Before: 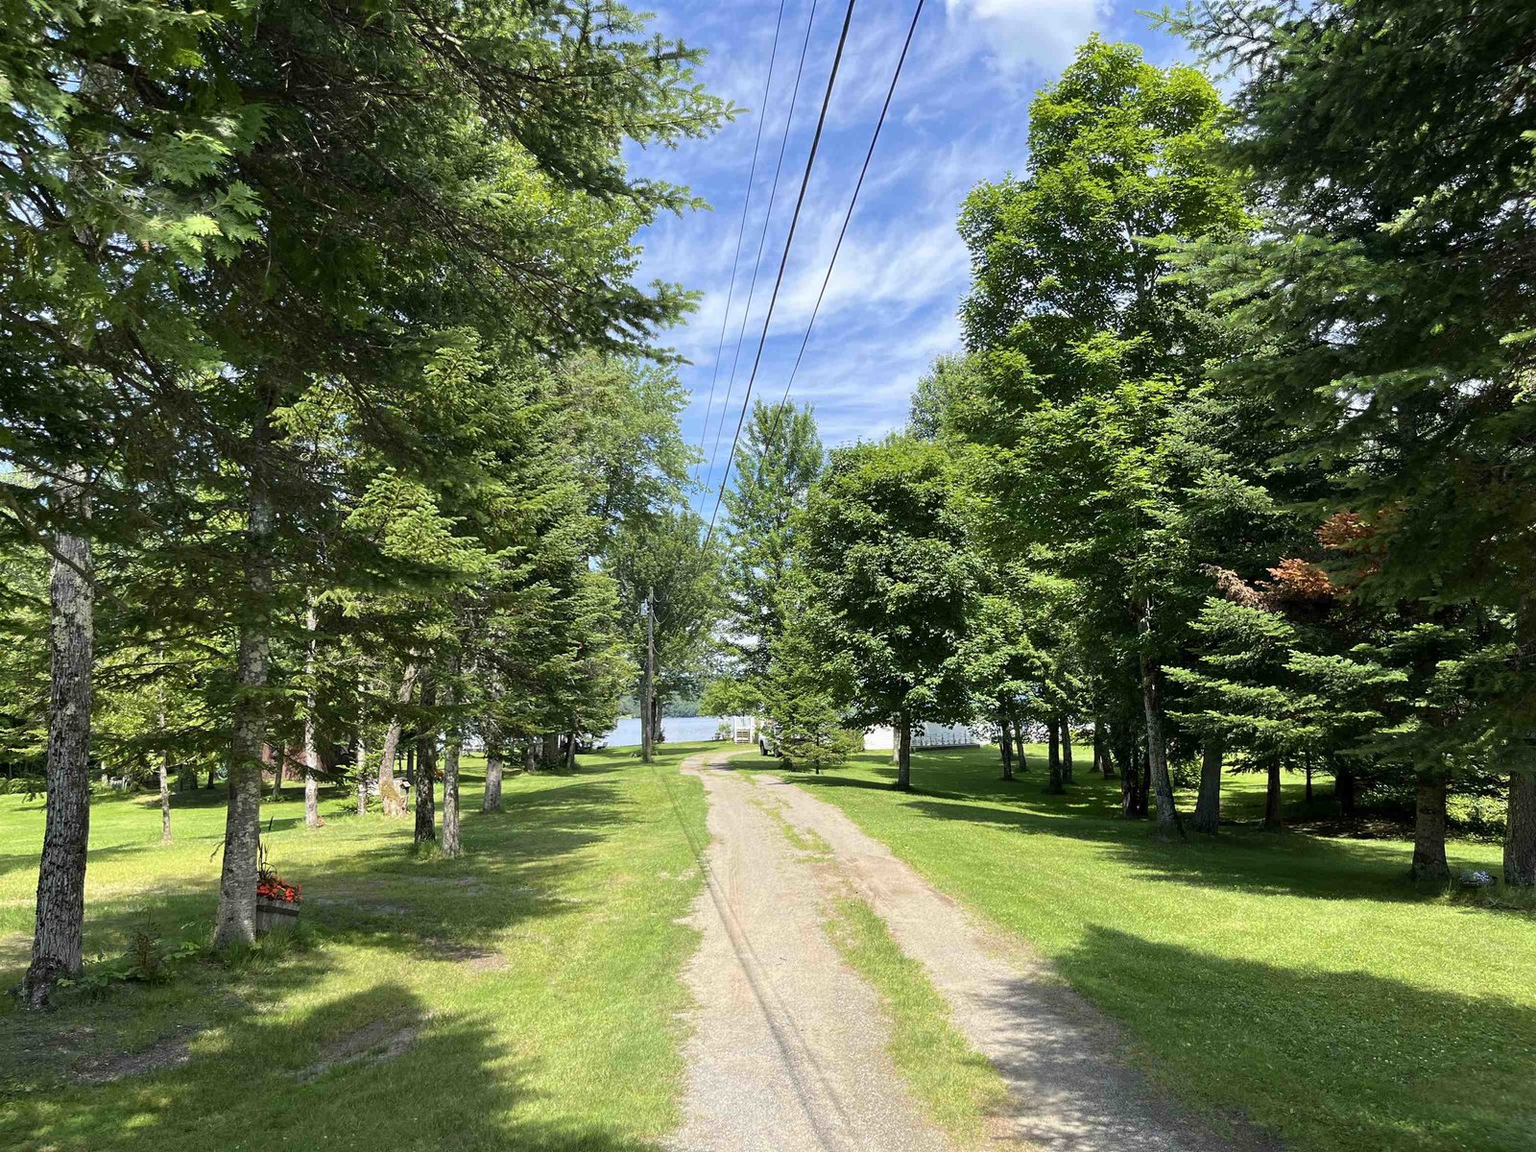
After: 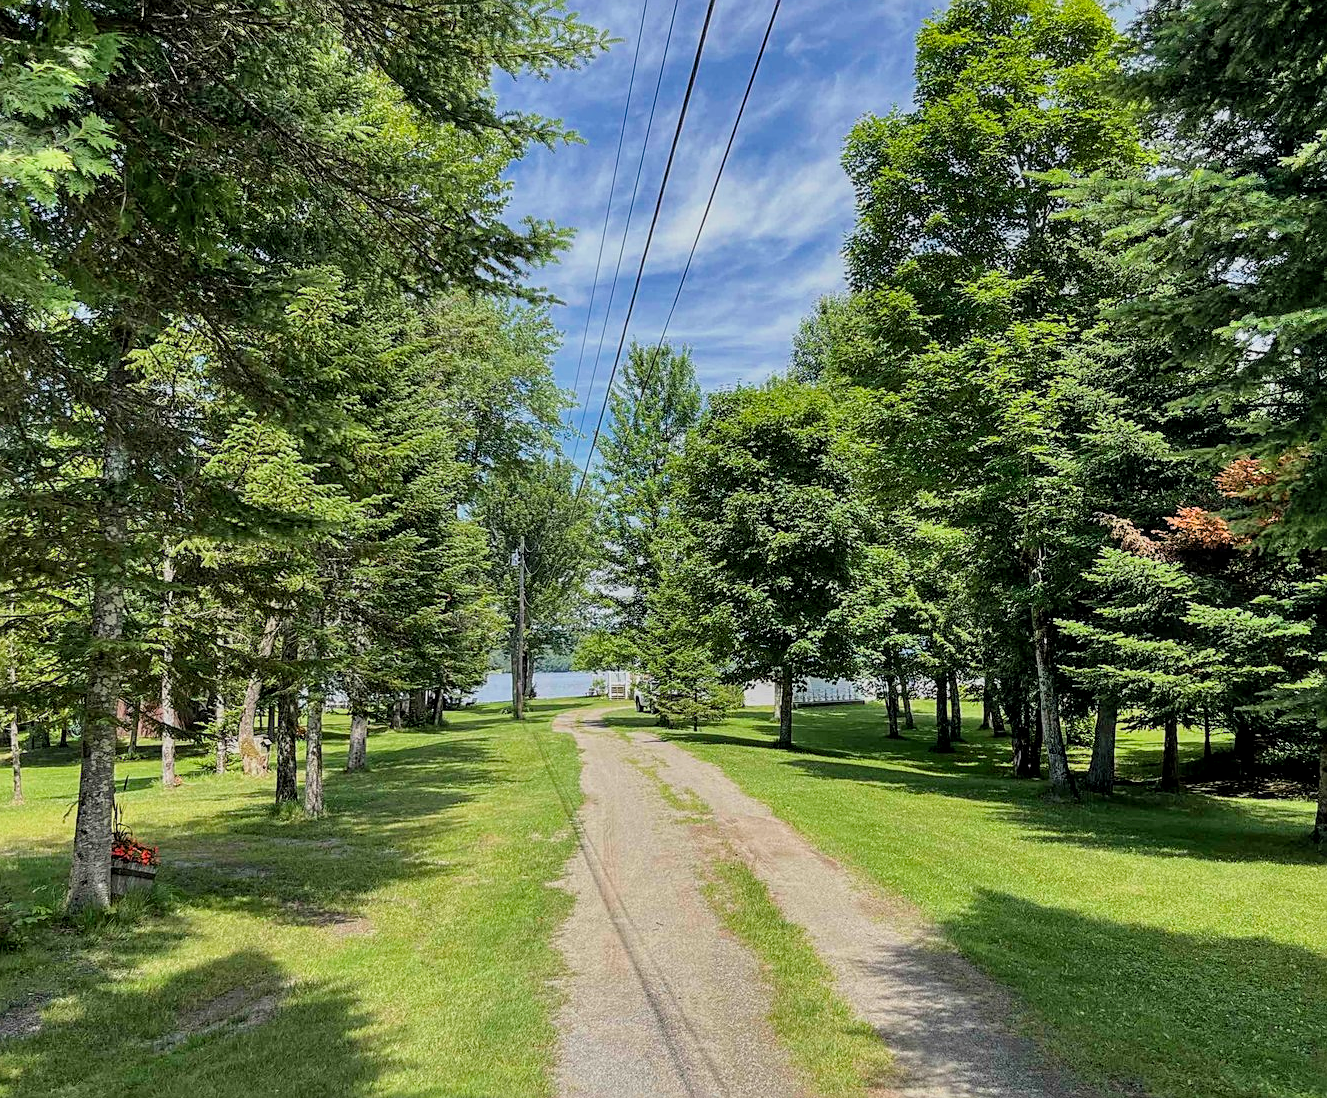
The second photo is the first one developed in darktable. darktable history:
sharpen: on, module defaults
shadows and highlights: shadows 60.61, soften with gaussian
crop: left 9.806%, top 6.324%, right 7.232%, bottom 2.095%
filmic rgb: middle gray luminance 18.37%, black relative exposure -10.51 EV, white relative exposure 3.4 EV, target black luminance 0%, hardness 6.04, latitude 98.28%, contrast 0.836, shadows ↔ highlights balance 0.544%, color science v6 (2022)
local contrast: detail 130%
